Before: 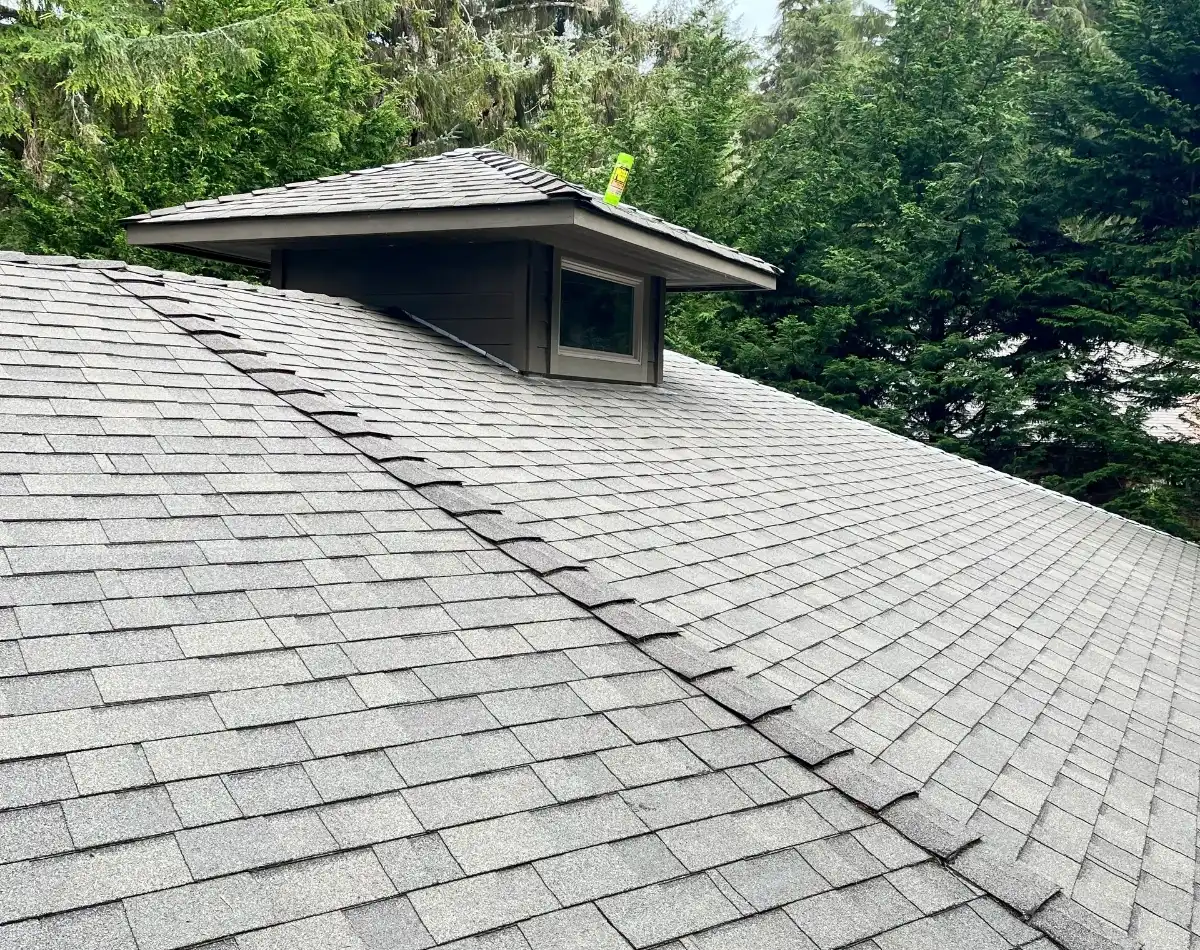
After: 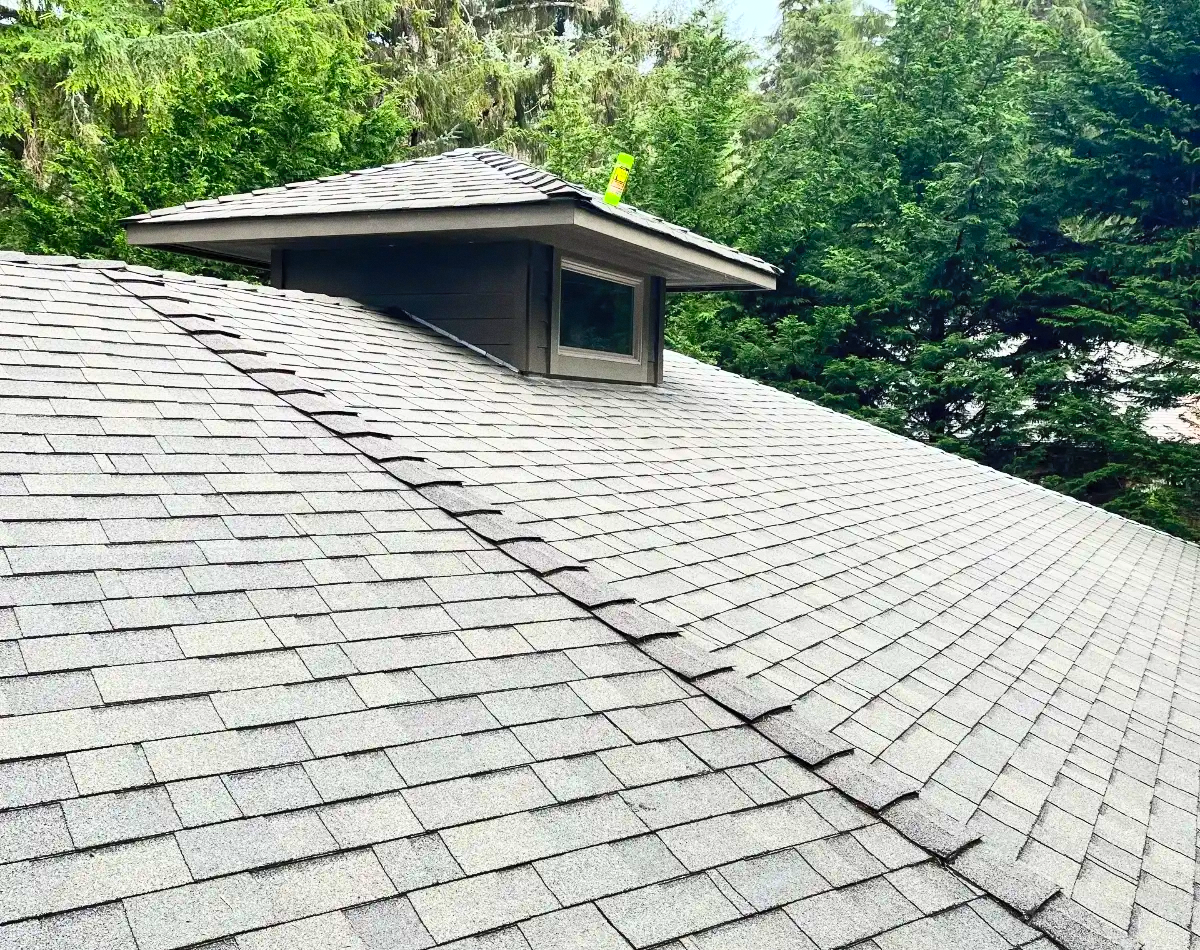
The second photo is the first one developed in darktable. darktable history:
shadows and highlights: shadows 32.83, highlights -47.7, soften with gaussian
contrast brightness saturation: contrast 0.24, brightness 0.26, saturation 0.39
grain: coarseness 0.09 ISO
